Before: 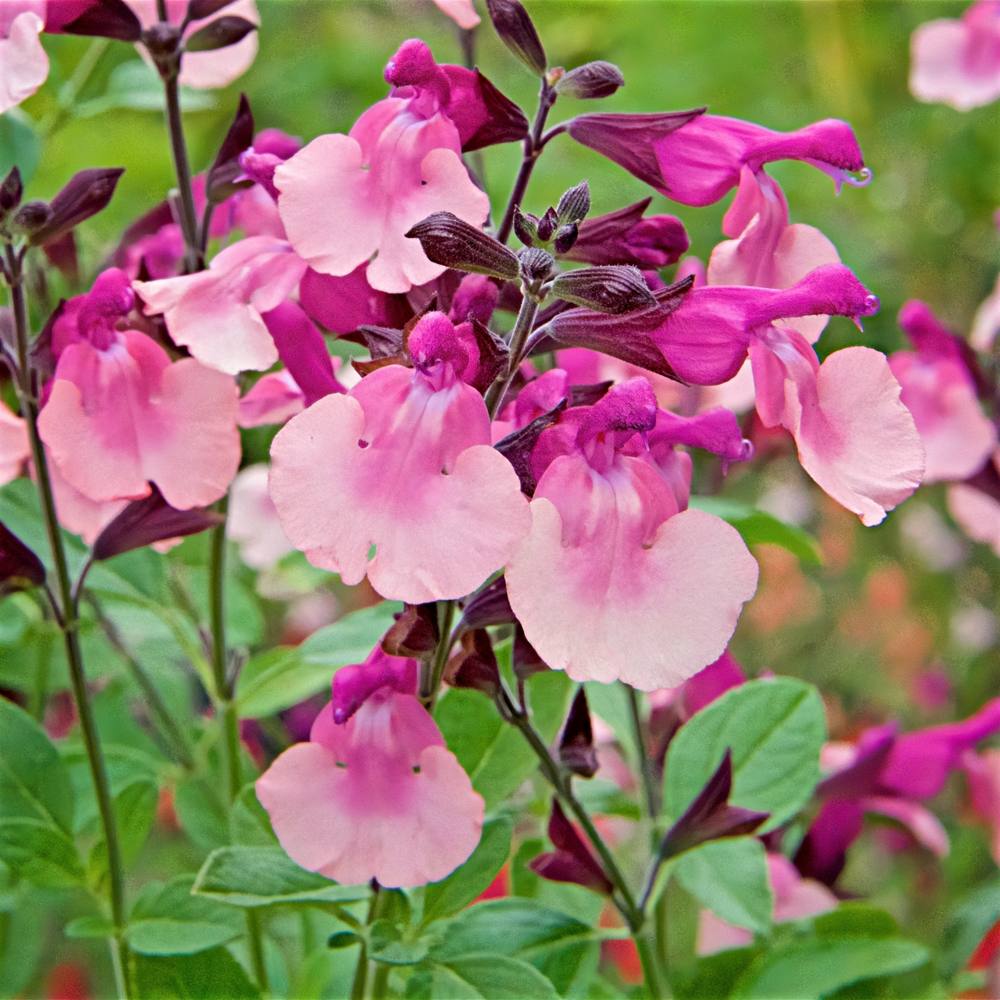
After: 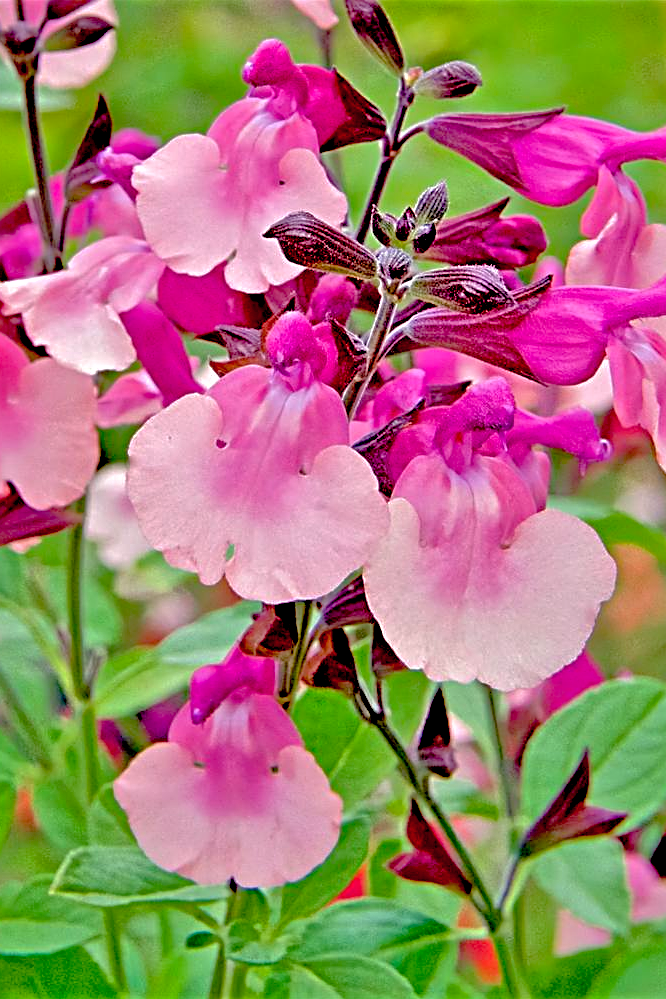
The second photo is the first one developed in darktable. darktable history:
exposure: black level correction 0.025, exposure 0.182 EV, compensate highlight preservation false
sharpen: amount 0.575
tone equalizer: -7 EV 0.15 EV, -6 EV 0.6 EV, -5 EV 1.15 EV, -4 EV 1.33 EV, -3 EV 1.15 EV, -2 EV 0.6 EV, -1 EV 0.15 EV, mask exposure compensation -0.5 EV
color balance rgb: linear chroma grading › shadows -3%, linear chroma grading › highlights -4%
crop and rotate: left 14.292%, right 19.041%
shadows and highlights: shadows 40, highlights -60
